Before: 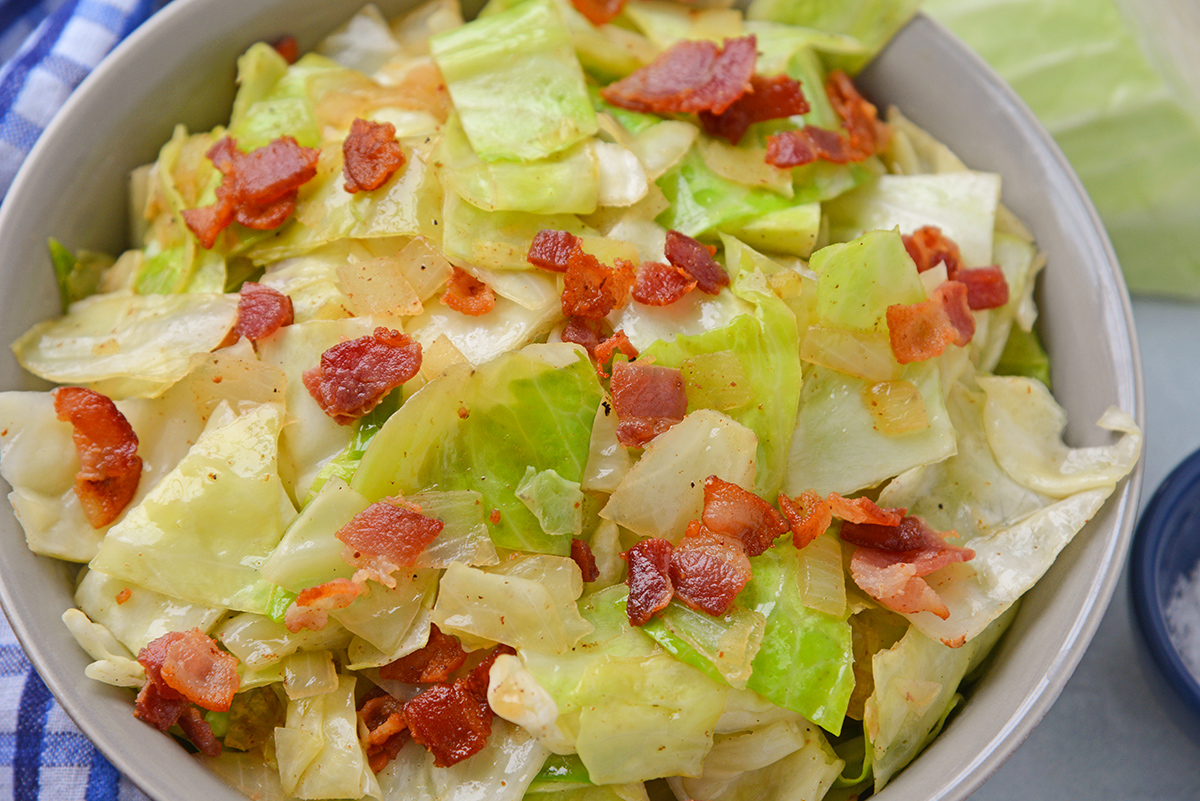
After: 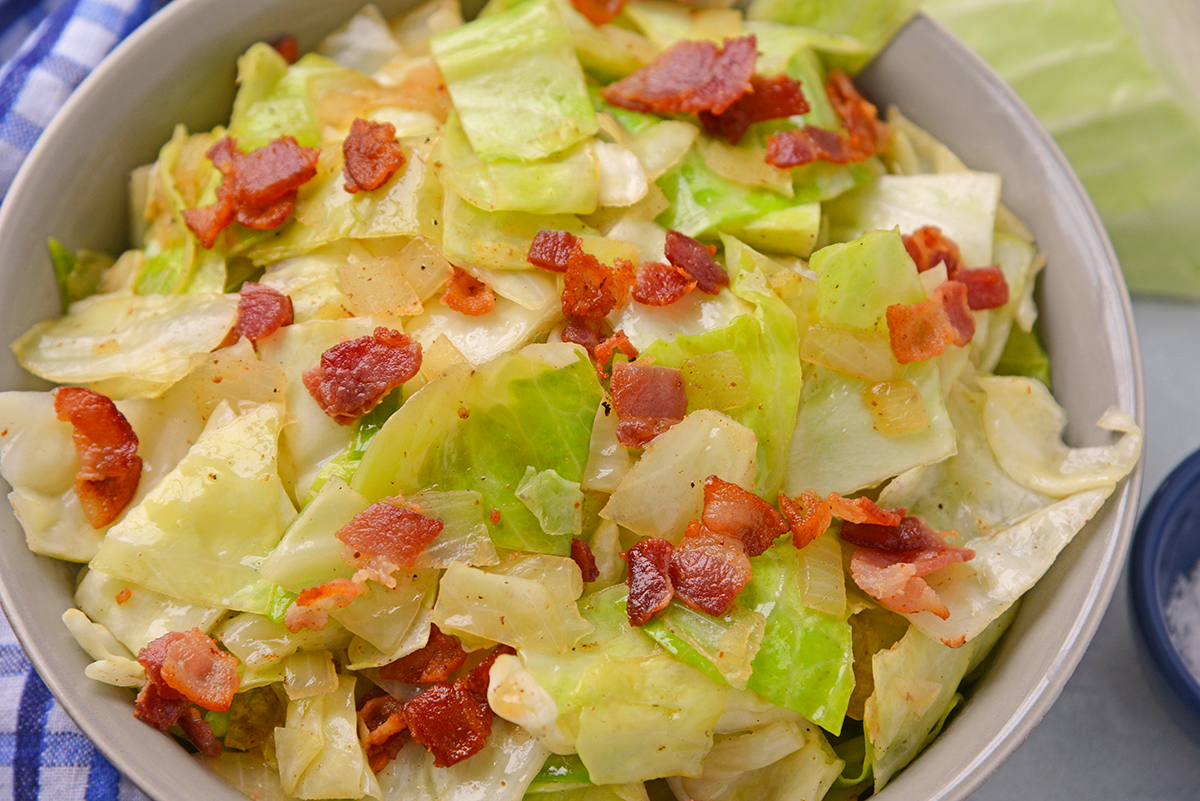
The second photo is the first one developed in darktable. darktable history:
color correction: highlights a* 3.74, highlights b* 5.14
